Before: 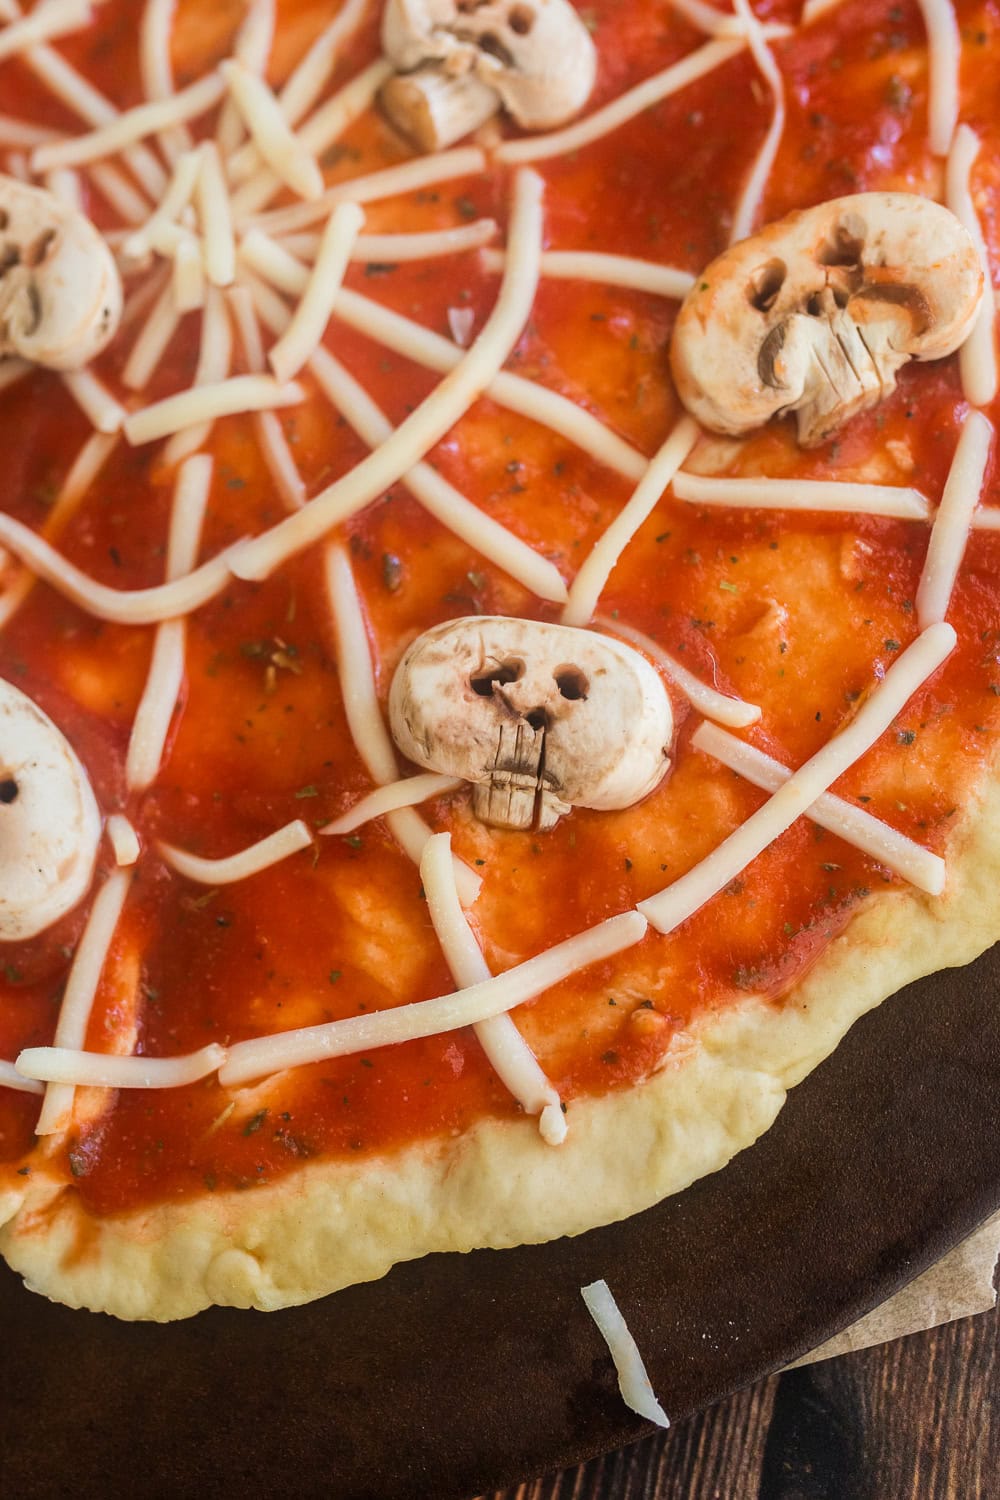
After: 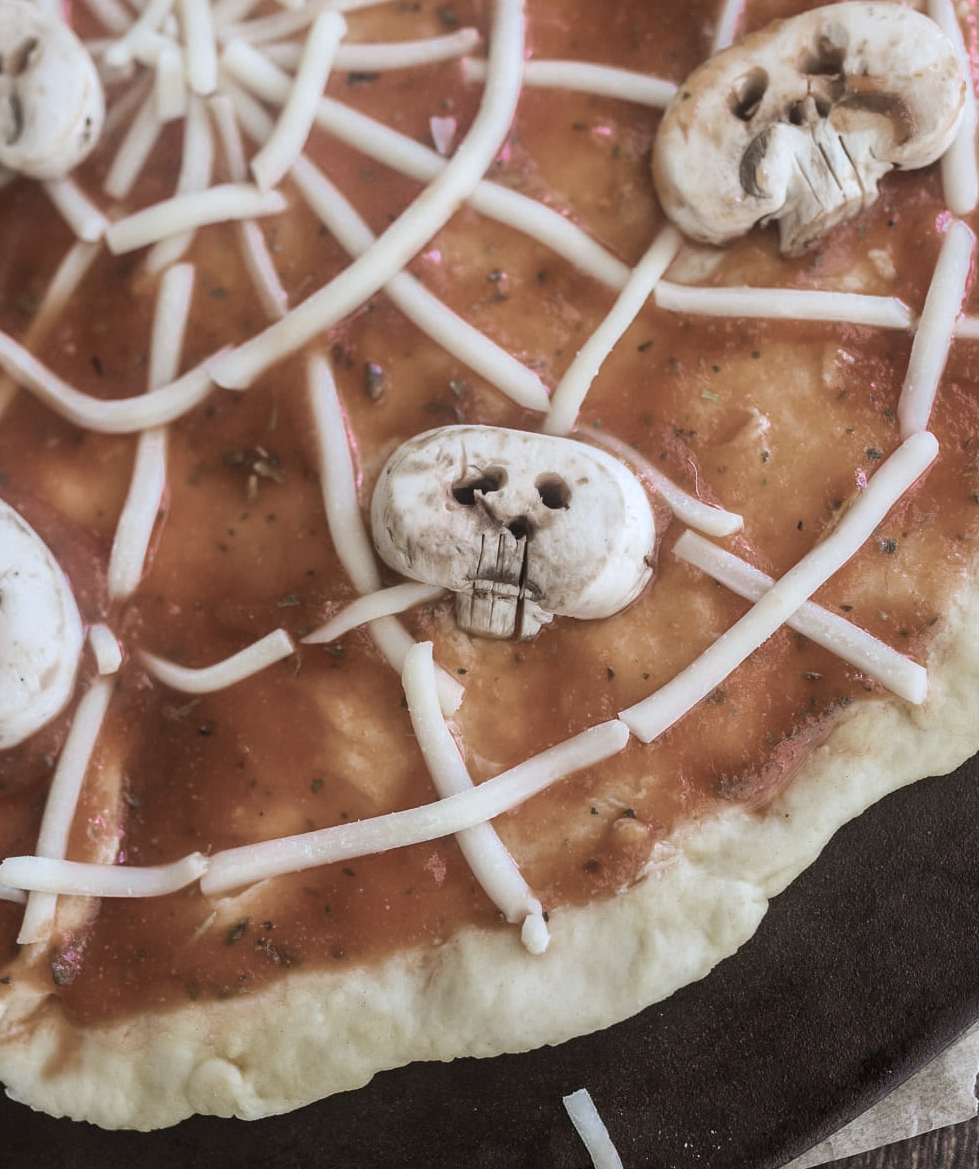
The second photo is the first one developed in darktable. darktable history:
crop and rotate: left 1.814%, top 12.818%, right 0.25%, bottom 9.225%
contrast equalizer: y [[0.518, 0.517, 0.501, 0.5, 0.5, 0.5], [0.5 ×6], [0.5 ×6], [0 ×6], [0 ×6]]
white balance: red 0.926, green 1.003, blue 1.133
color zones: curves: ch0 [(0, 0.6) (0.129, 0.508) (0.193, 0.483) (0.429, 0.5) (0.571, 0.5) (0.714, 0.5) (0.857, 0.5) (1, 0.6)]; ch1 [(0, 0.481) (0.112, 0.245) (0.213, 0.223) (0.429, 0.233) (0.571, 0.231) (0.683, 0.242) (0.857, 0.296) (1, 0.481)]
local contrast: mode bilateral grid, contrast 15, coarseness 36, detail 105%, midtone range 0.2
